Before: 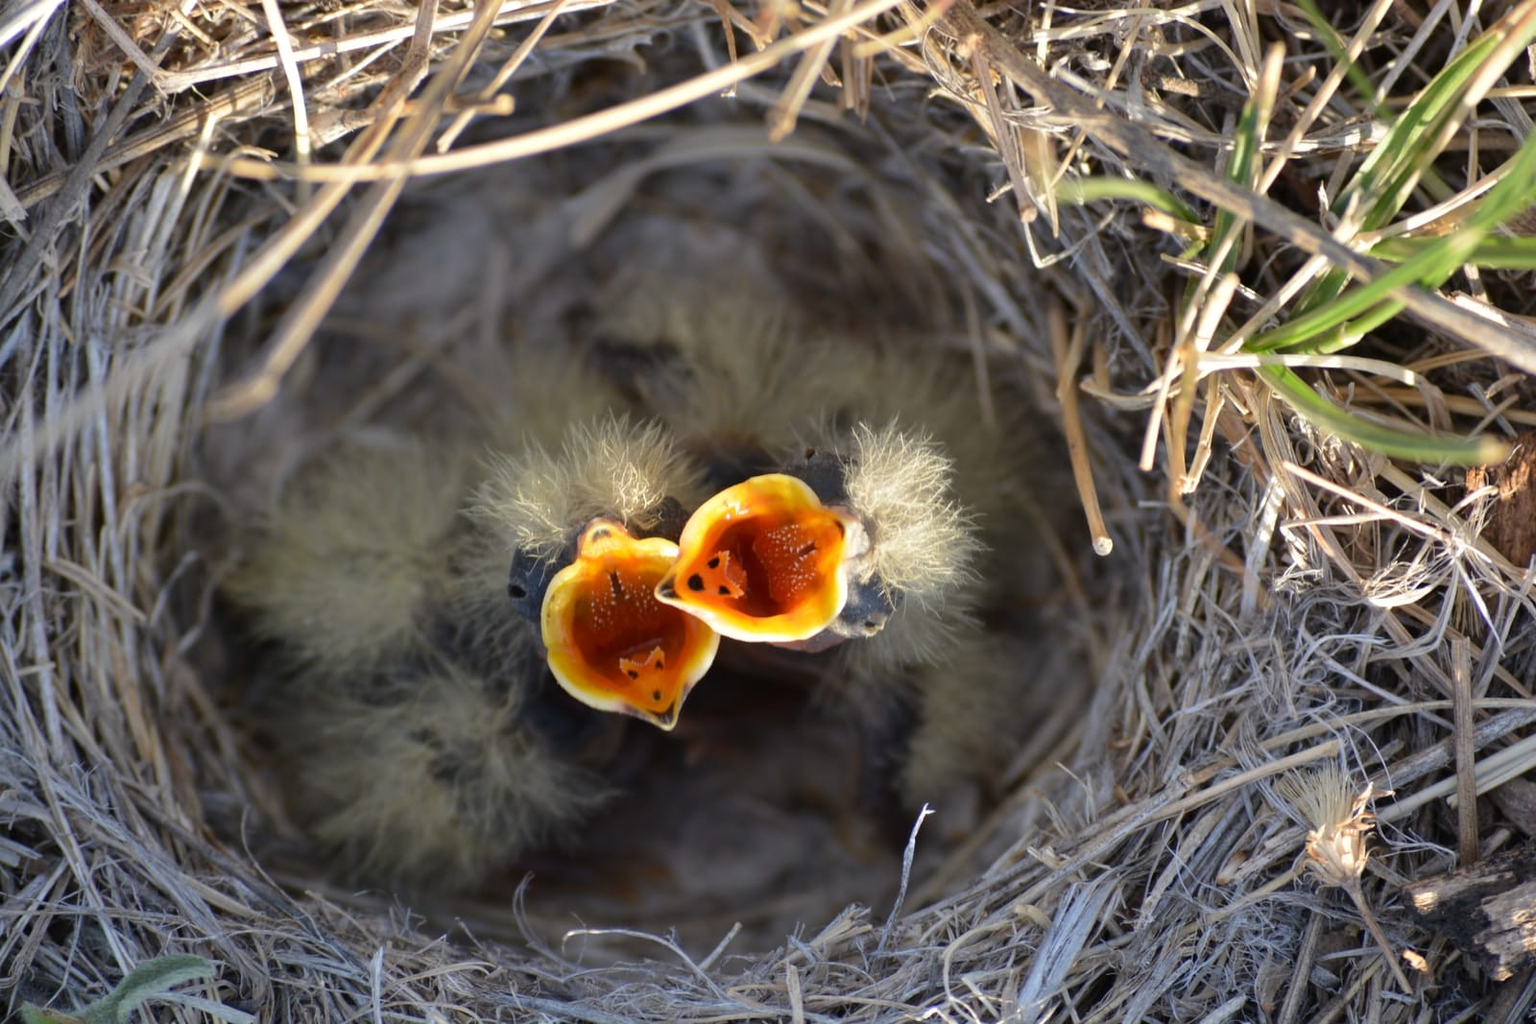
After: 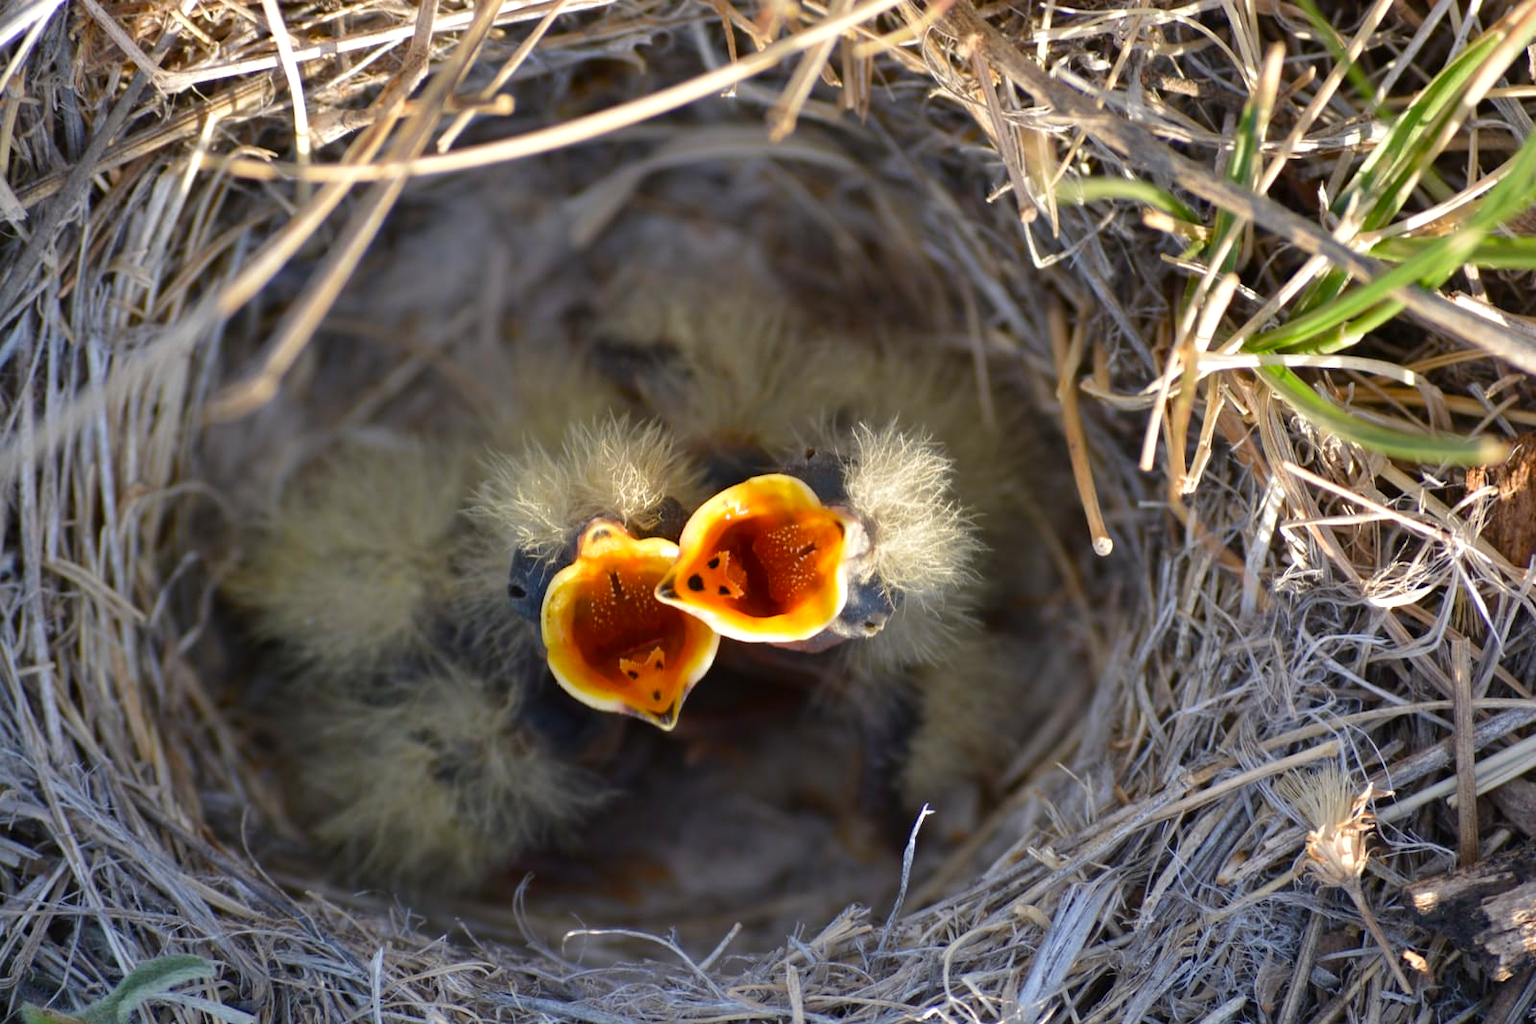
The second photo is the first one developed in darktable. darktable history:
color balance rgb: highlights gain › chroma 0.2%, highlights gain › hue 332.37°, perceptual saturation grading › global saturation 20.562%, perceptual saturation grading › highlights -19.849%, perceptual saturation grading › shadows 29.331%, perceptual brilliance grading › highlights 2.987%
